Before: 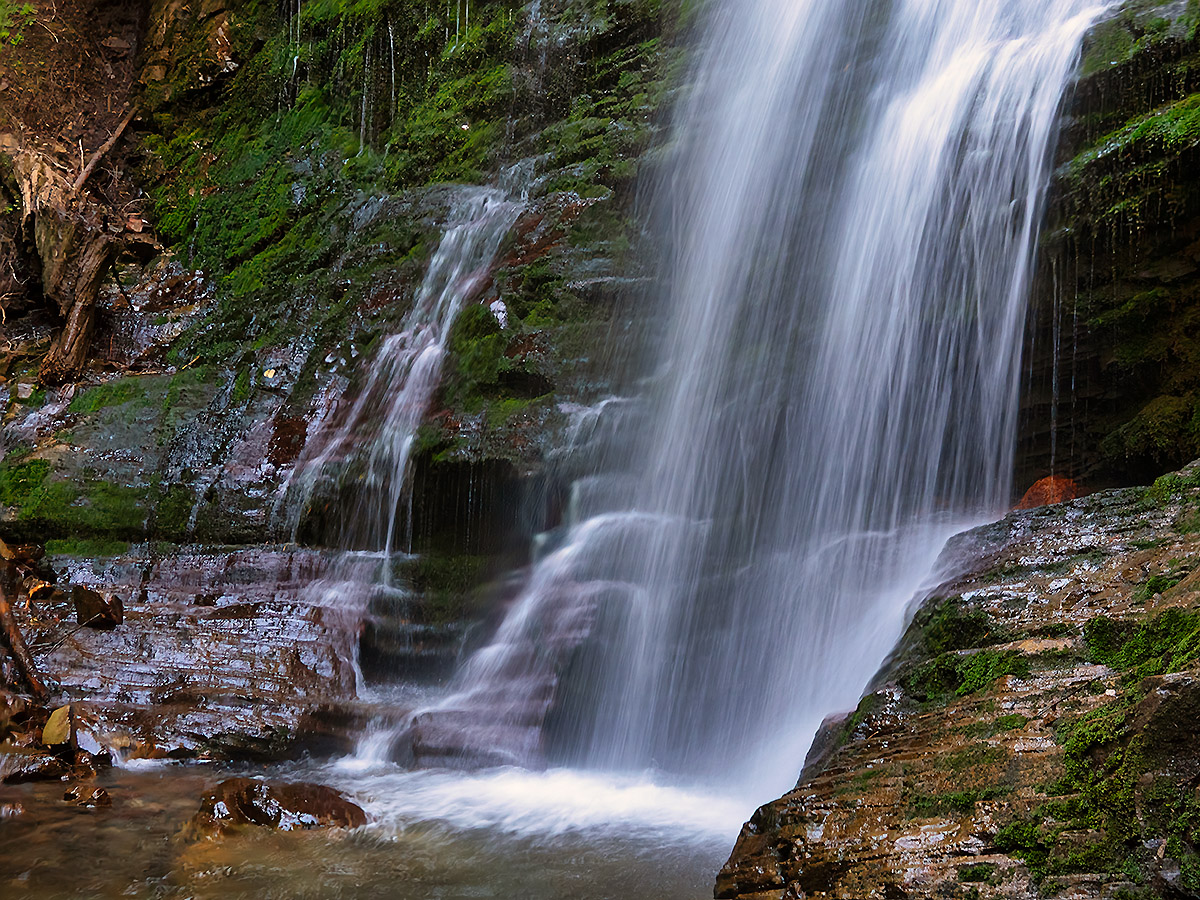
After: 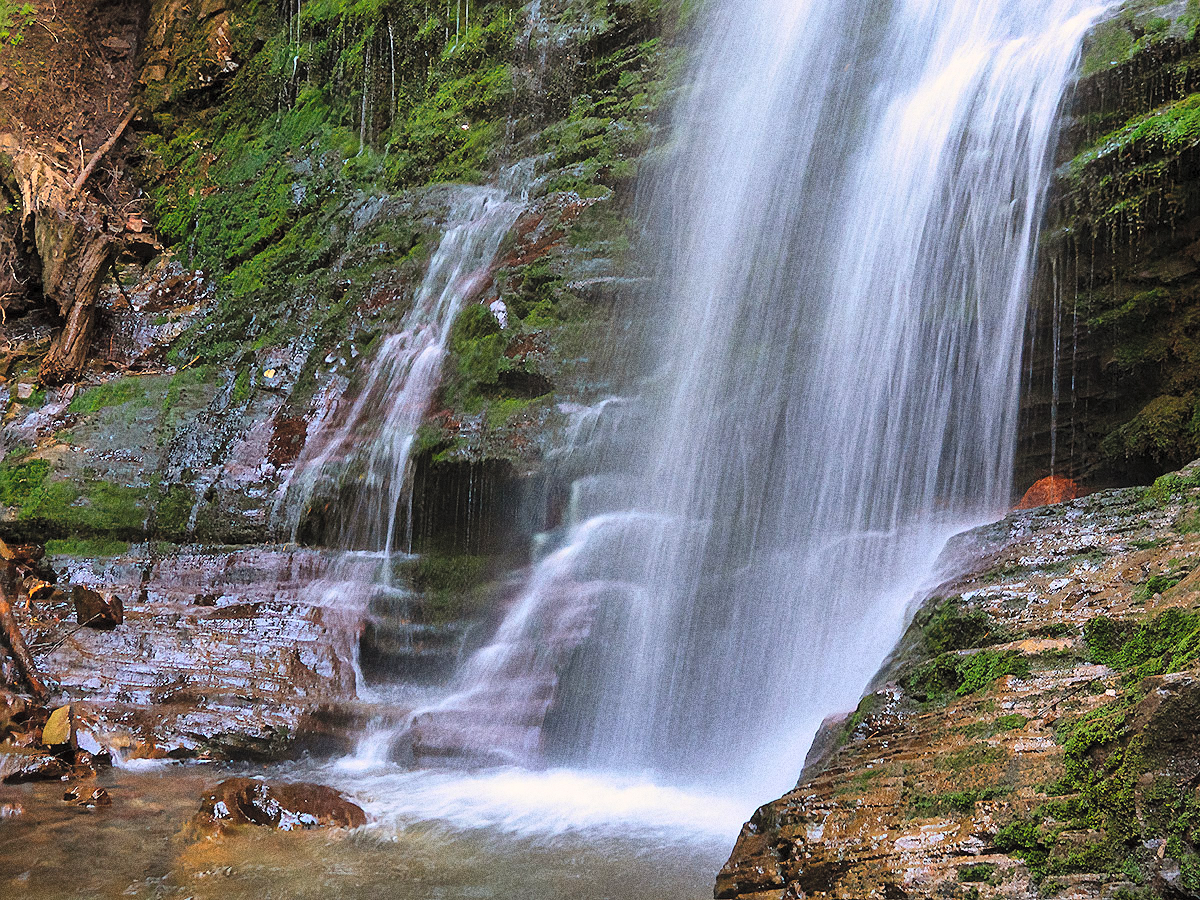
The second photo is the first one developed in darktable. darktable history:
tone equalizer: -8 EV 0.06 EV, smoothing diameter 25%, edges refinement/feathering 10, preserve details guided filter
contrast brightness saturation: contrast 0.1, brightness 0.3, saturation 0.14
grain: strength 49.07%
